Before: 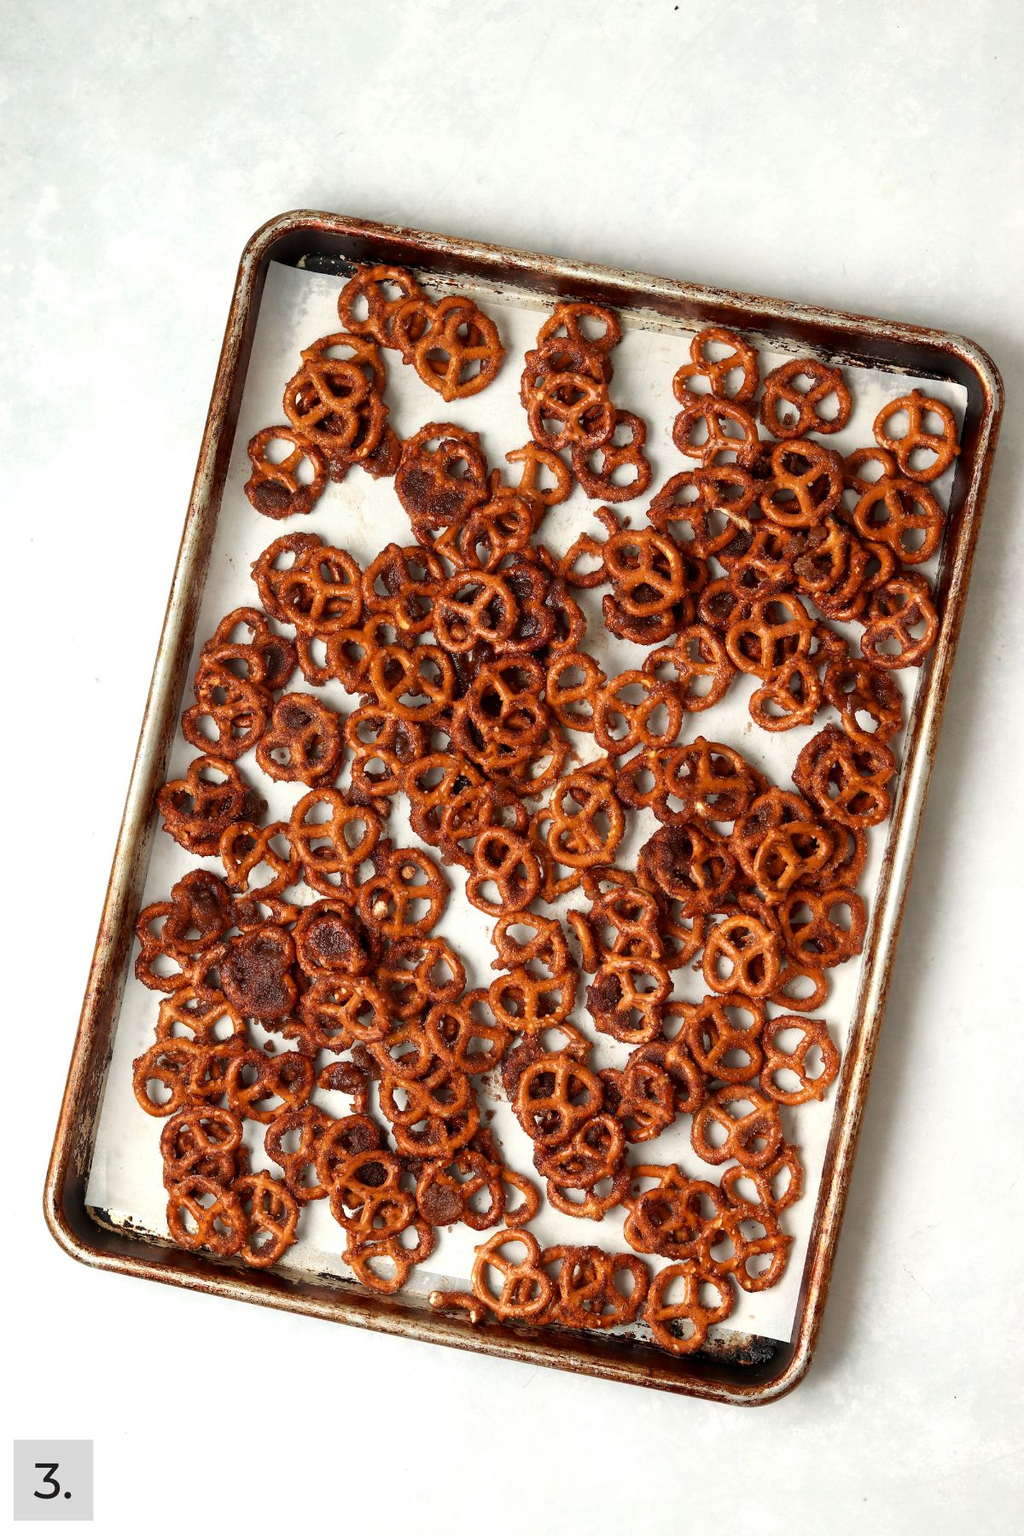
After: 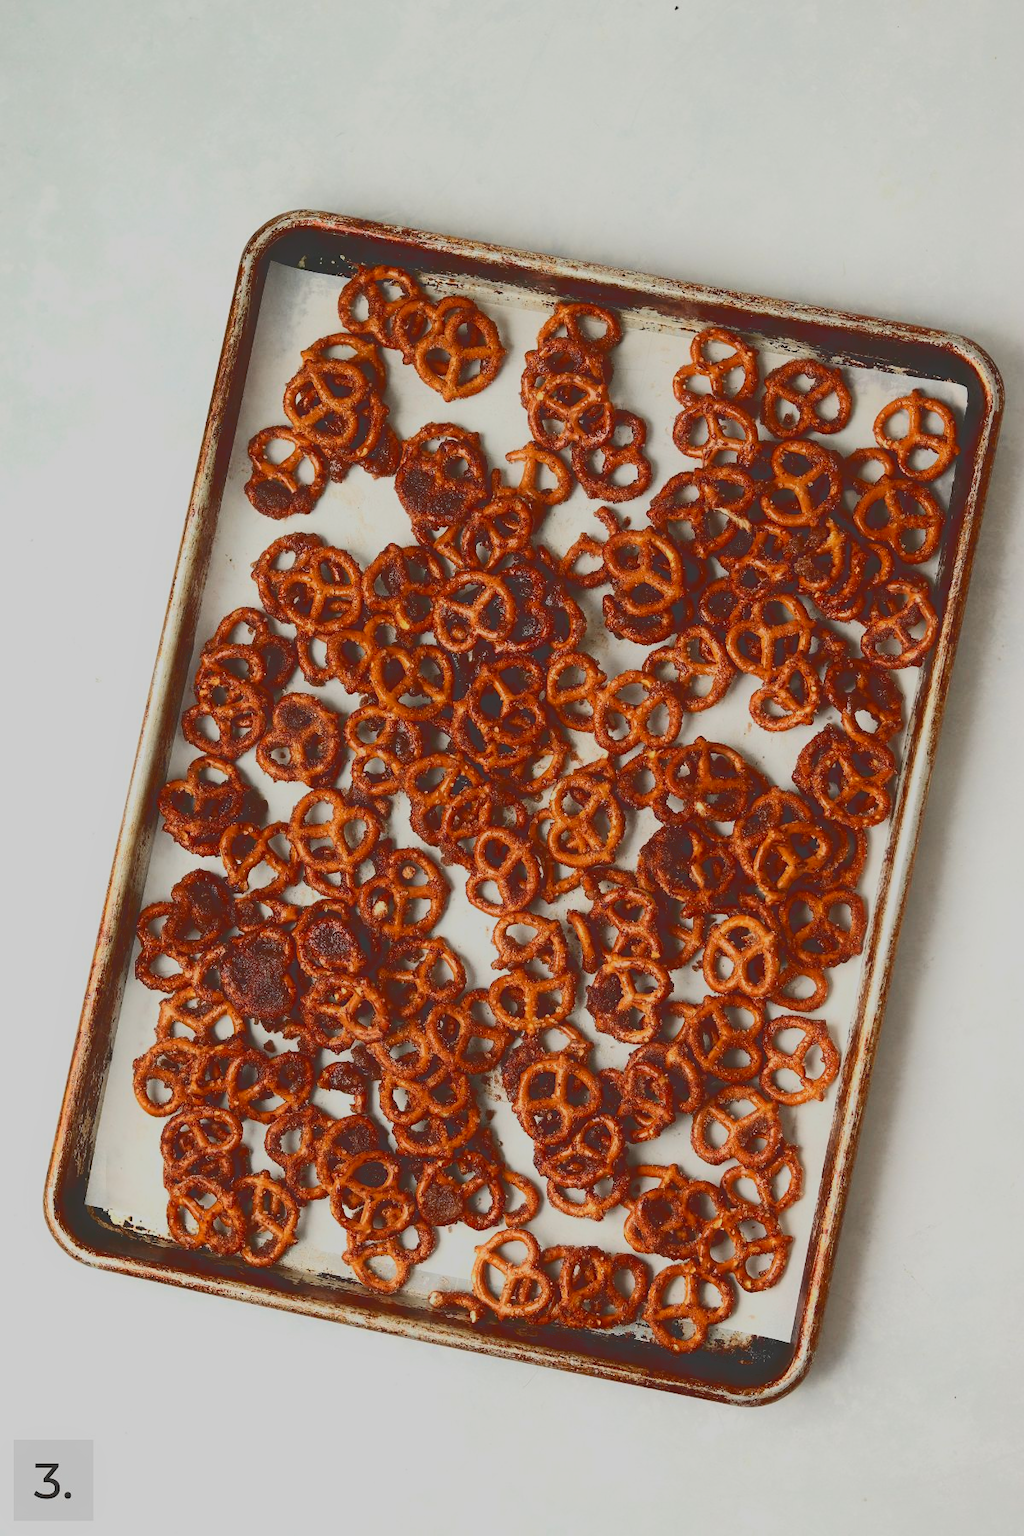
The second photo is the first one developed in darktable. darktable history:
tone curve: curves: ch0 [(0, 0.23) (0.125, 0.207) (0.245, 0.227) (0.736, 0.695) (1, 0.824)], color space Lab, independent channels, preserve colors none
contrast equalizer: octaves 7, y [[0.5, 0.488, 0.462, 0.461, 0.491, 0.5], [0.5 ×6], [0.5 ×6], [0 ×6], [0 ×6]]
